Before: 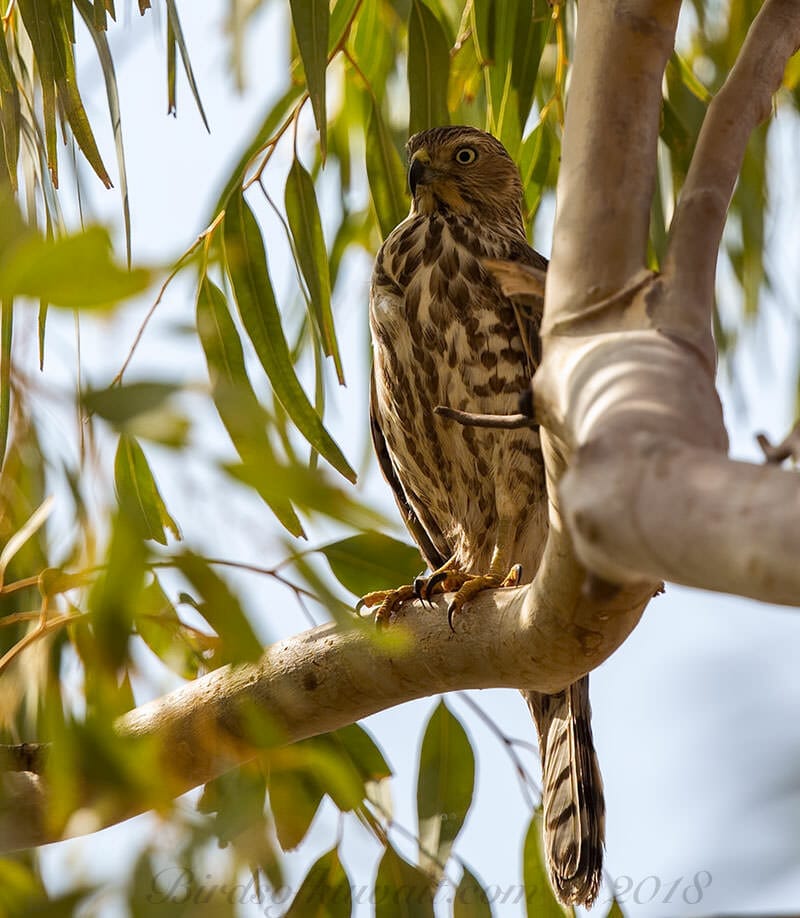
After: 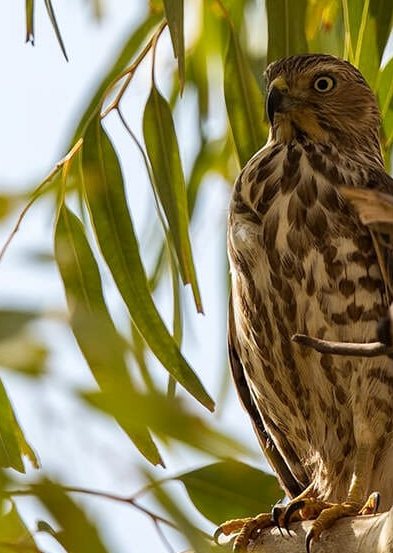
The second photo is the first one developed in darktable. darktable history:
crop: left 17.778%, top 7.926%, right 33.085%, bottom 31.793%
